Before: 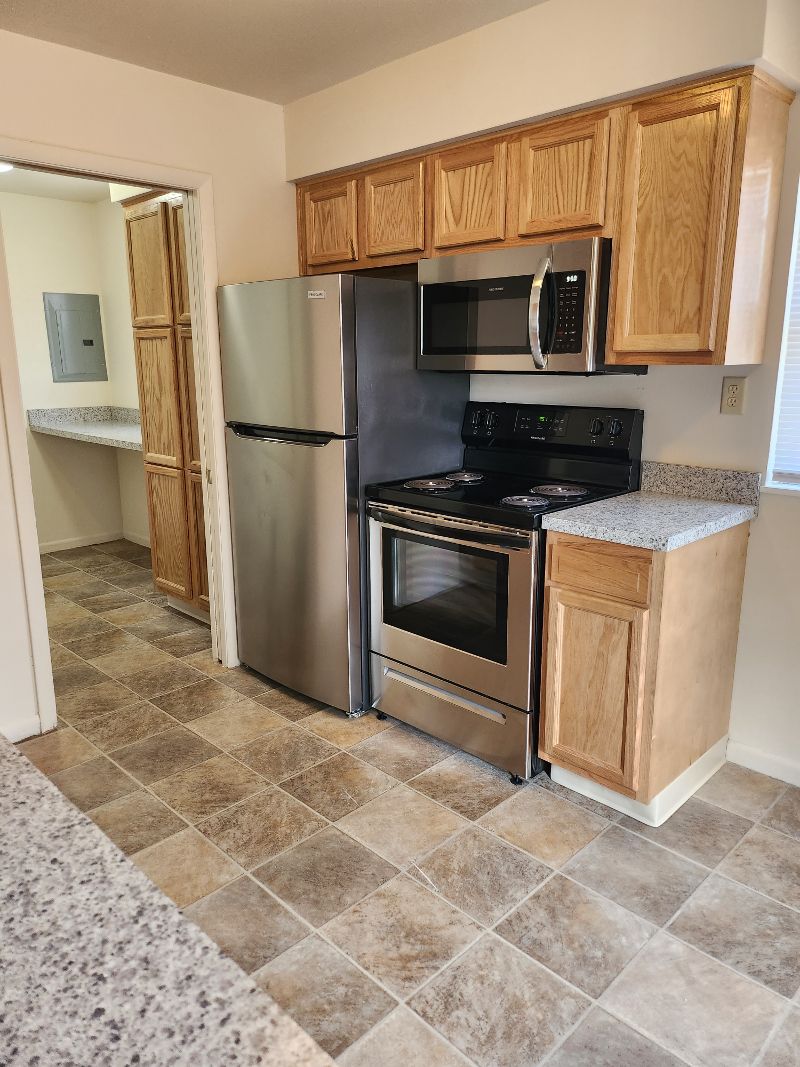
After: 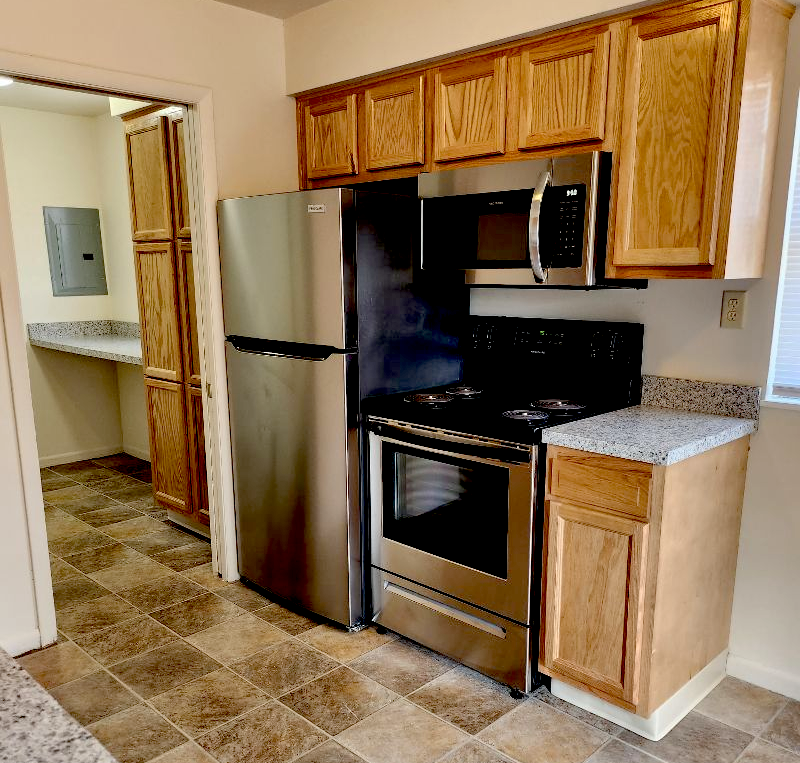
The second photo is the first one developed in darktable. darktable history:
crop and rotate: top 8.152%, bottom 20.313%
exposure: black level correction 0.057, compensate exposure bias true, compensate highlight preservation false
